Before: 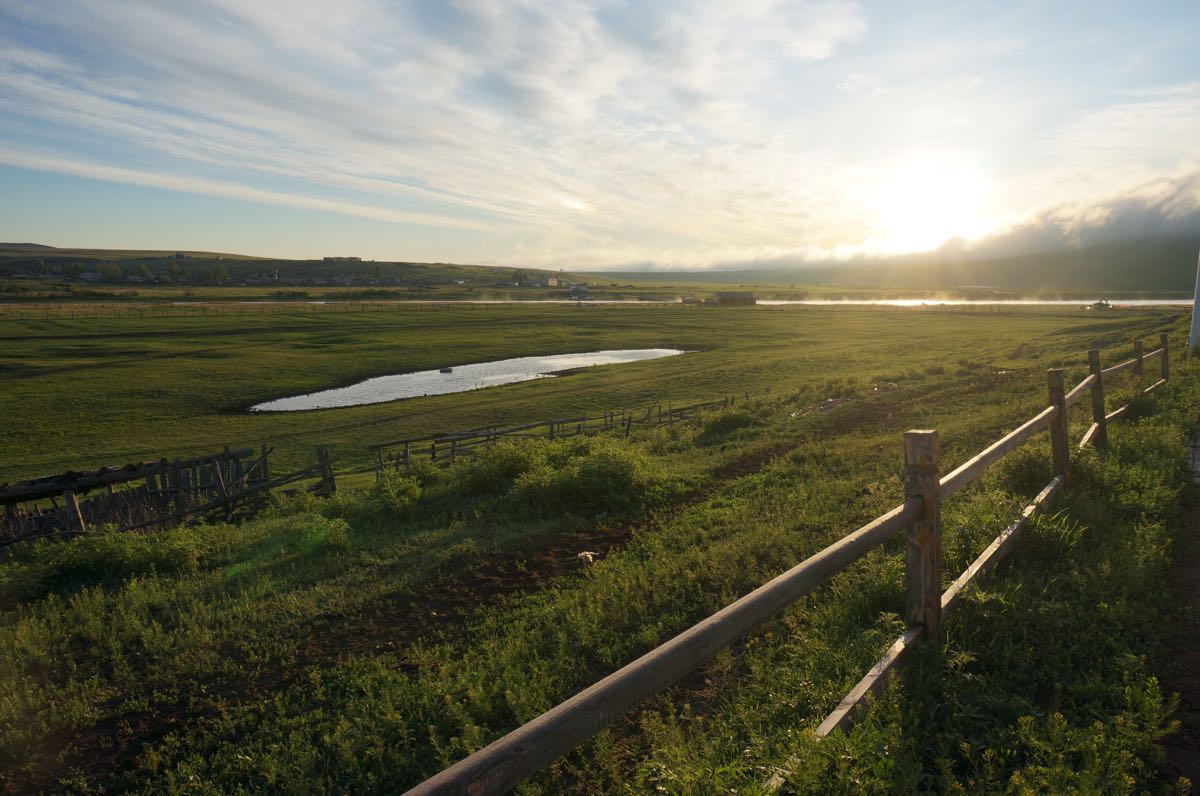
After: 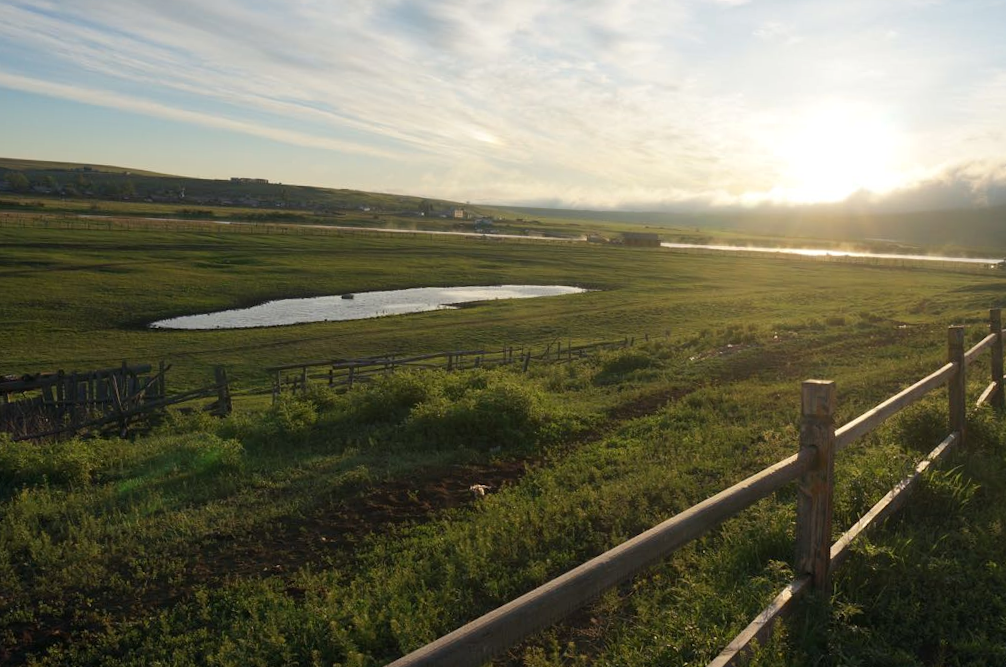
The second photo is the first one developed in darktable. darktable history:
crop and rotate: angle -2.89°, left 5.253%, top 5.219%, right 4.602%, bottom 4.682%
color correction: highlights a* -0.149, highlights b* 0.132
tone equalizer: edges refinement/feathering 500, mask exposure compensation -1.57 EV, preserve details no
